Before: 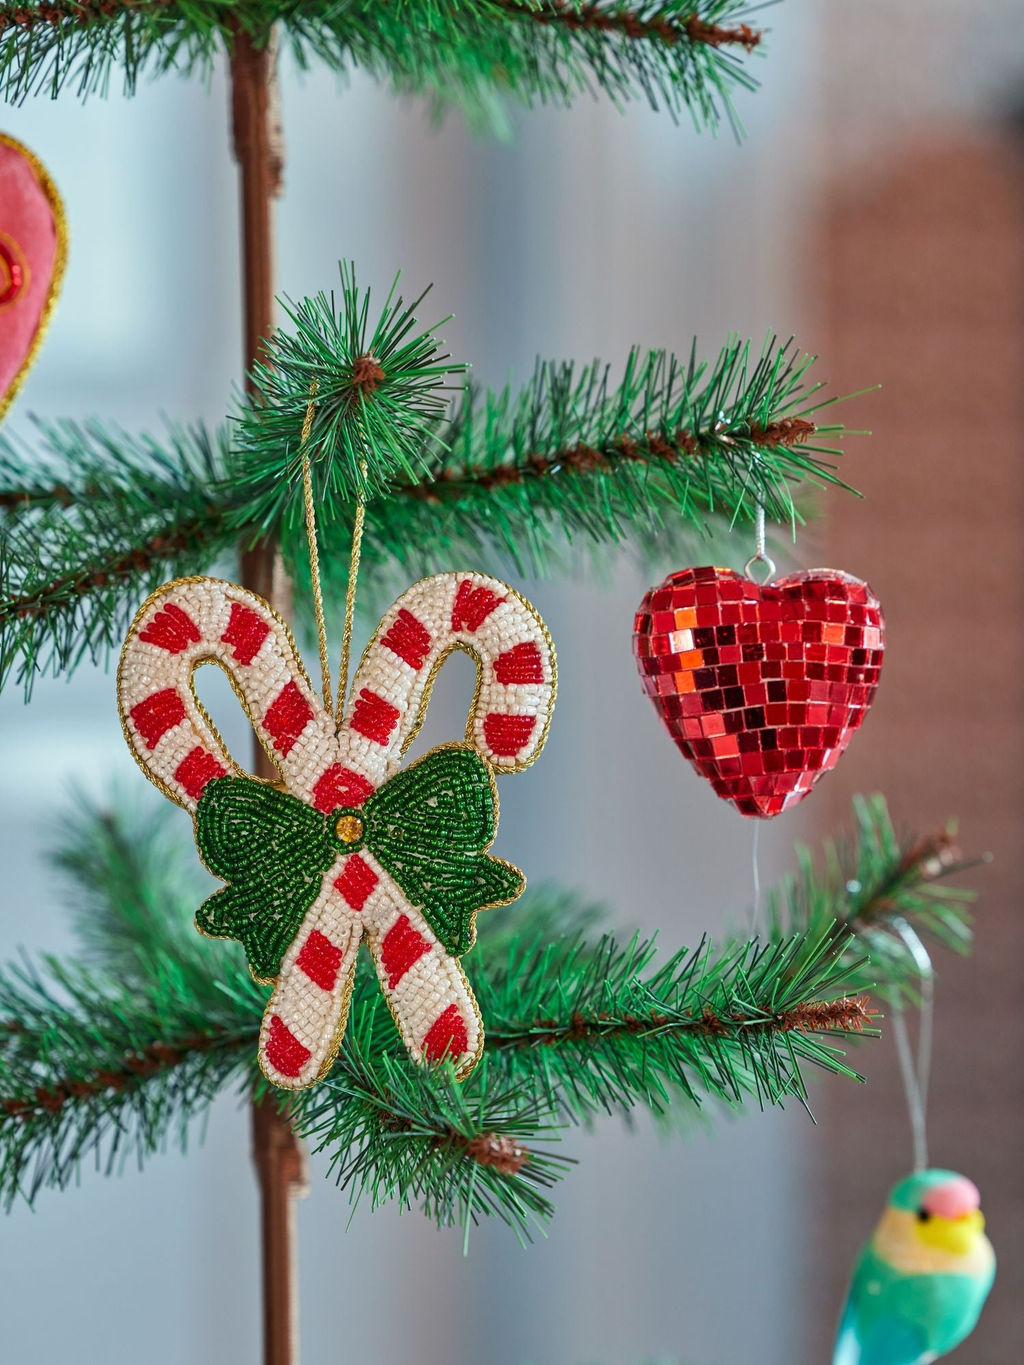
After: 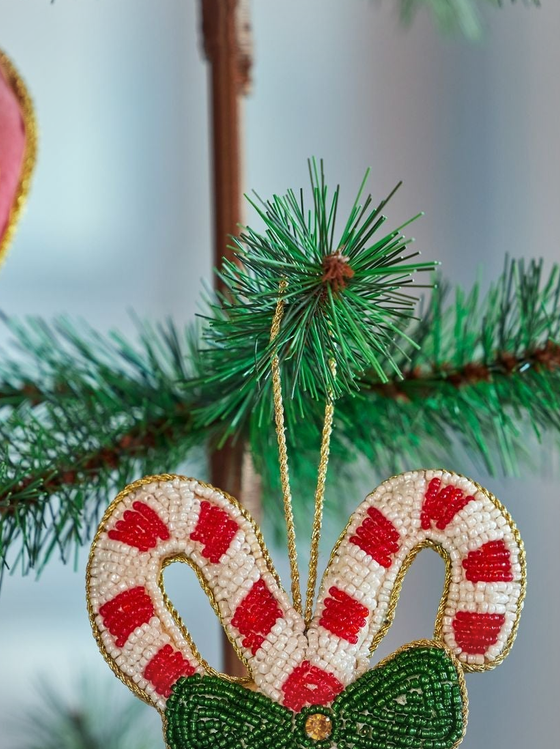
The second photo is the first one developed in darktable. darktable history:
crop and rotate: left 3.047%, top 7.509%, right 42.236%, bottom 37.598%
vignetting: brightness -0.167
